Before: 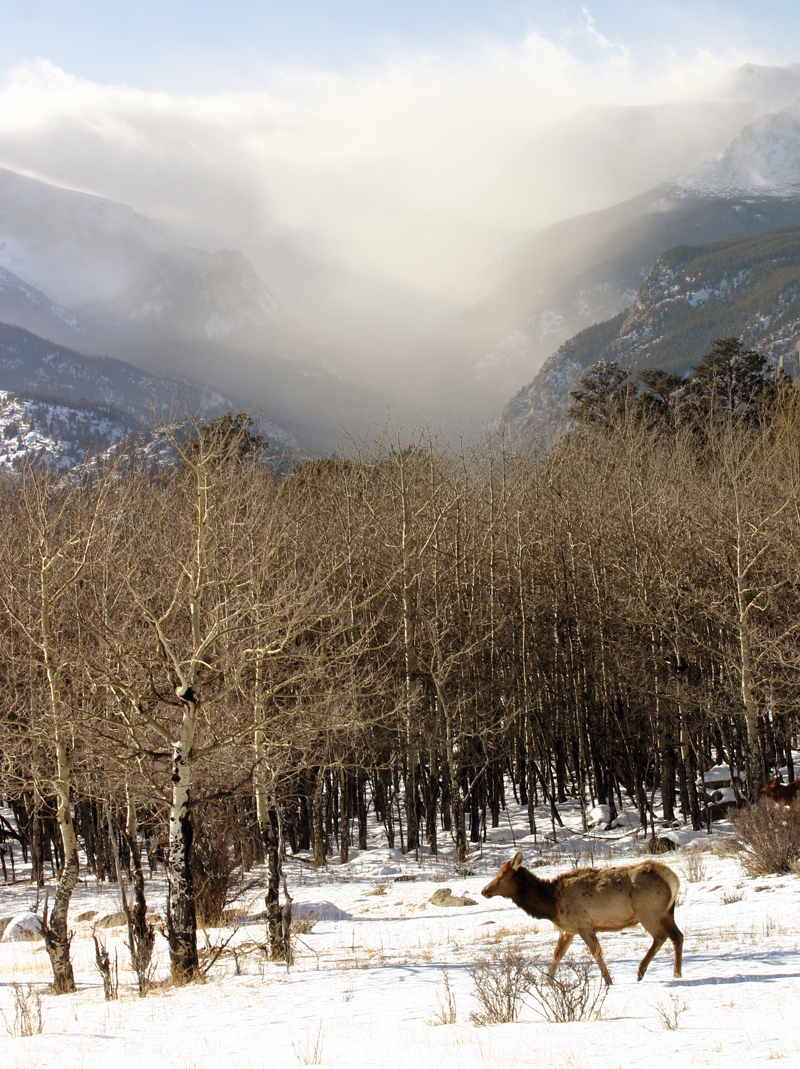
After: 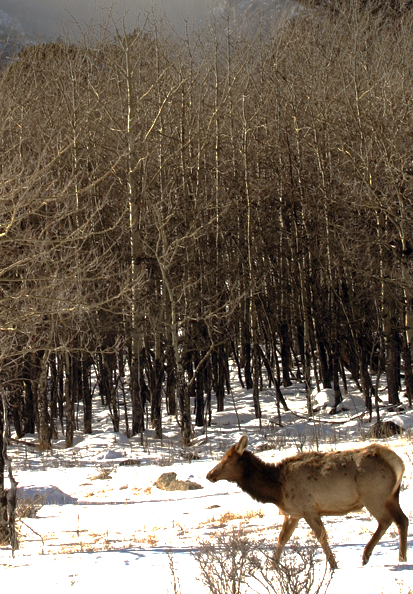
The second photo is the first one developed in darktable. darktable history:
exposure: exposure 0.61 EV, compensate exposure bias true, compensate highlight preservation false
crop: left 34.457%, top 38.935%, right 13.839%, bottom 5.473%
base curve: curves: ch0 [(0, 0) (0.826, 0.587) (1, 1)], preserve colors none
